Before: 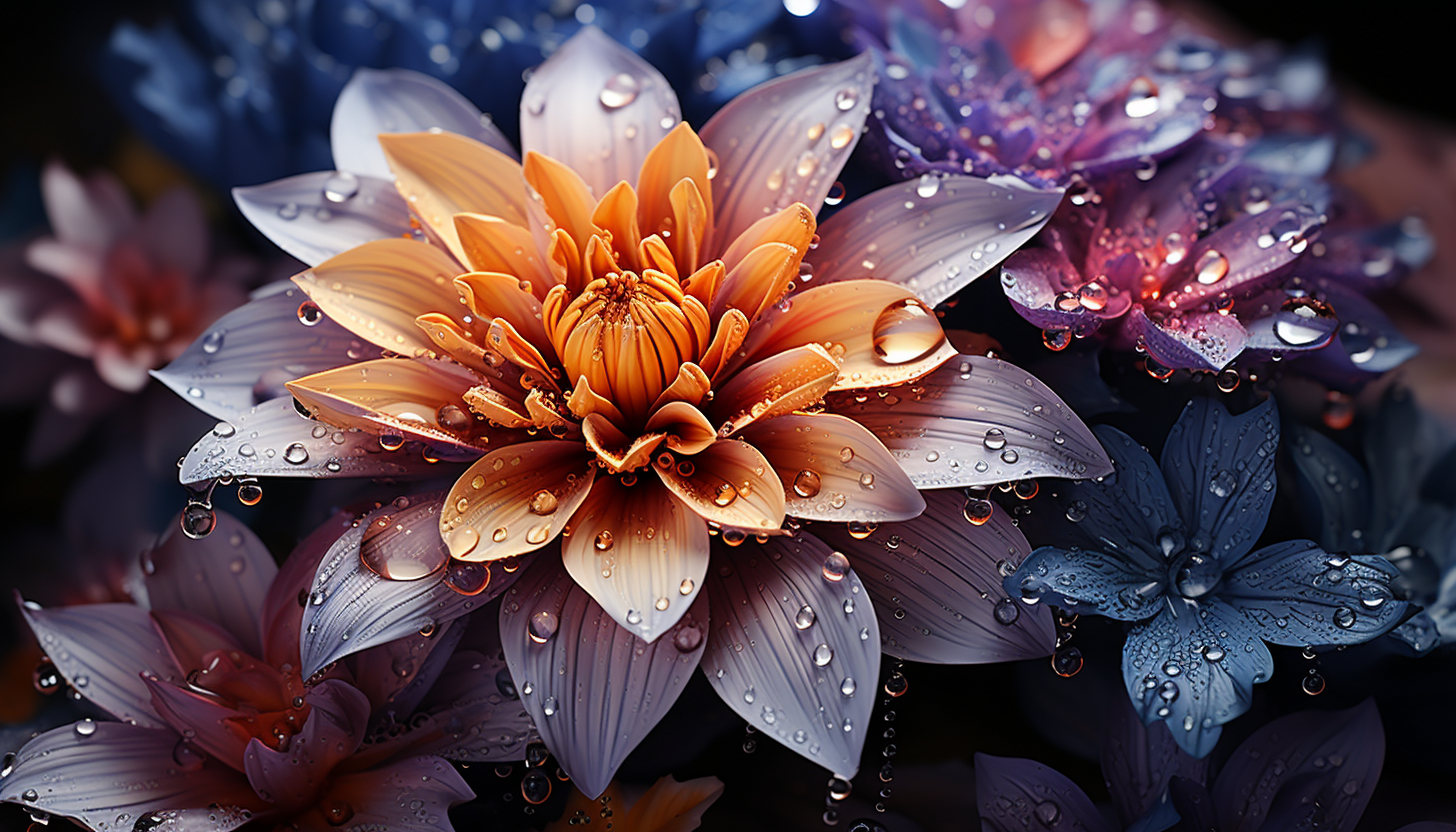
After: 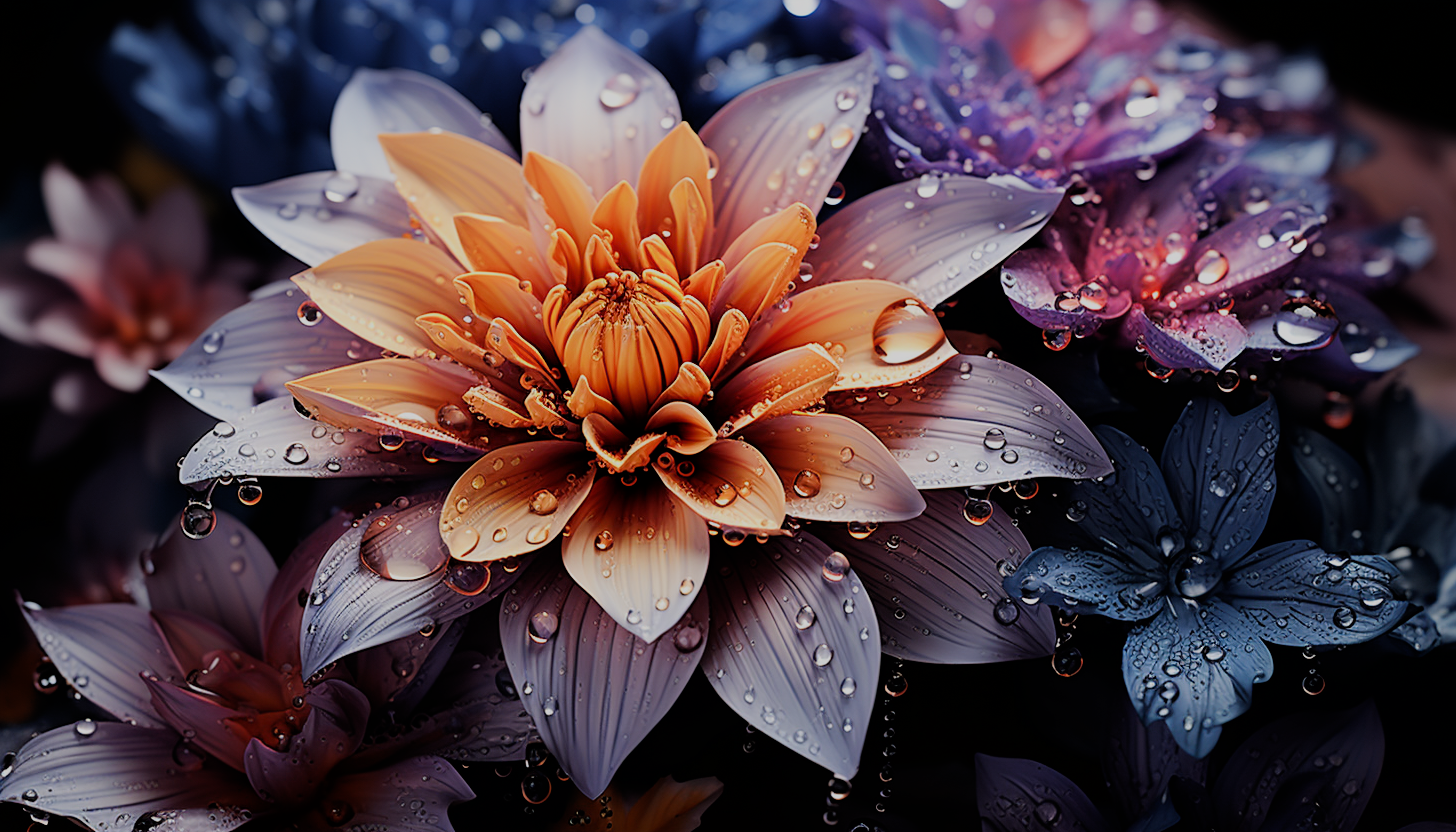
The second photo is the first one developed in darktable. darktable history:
filmic rgb: black relative exposure -7.15 EV, white relative exposure 5.38 EV, threshold 5.97 EV, hardness 3.03, enable highlight reconstruction true
